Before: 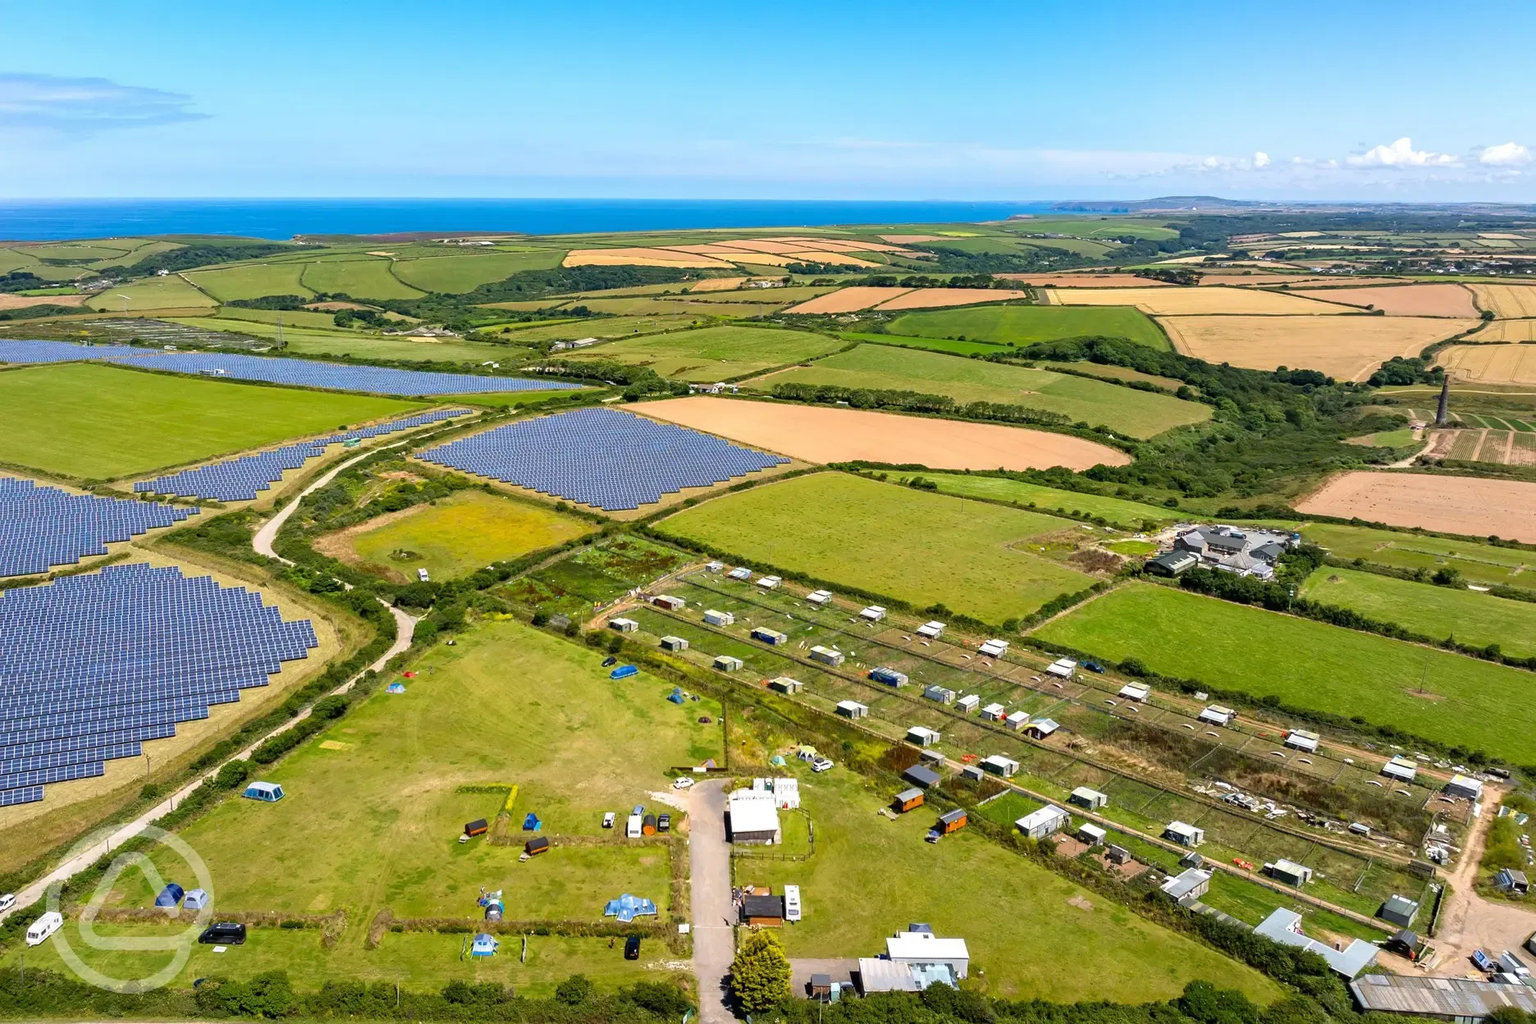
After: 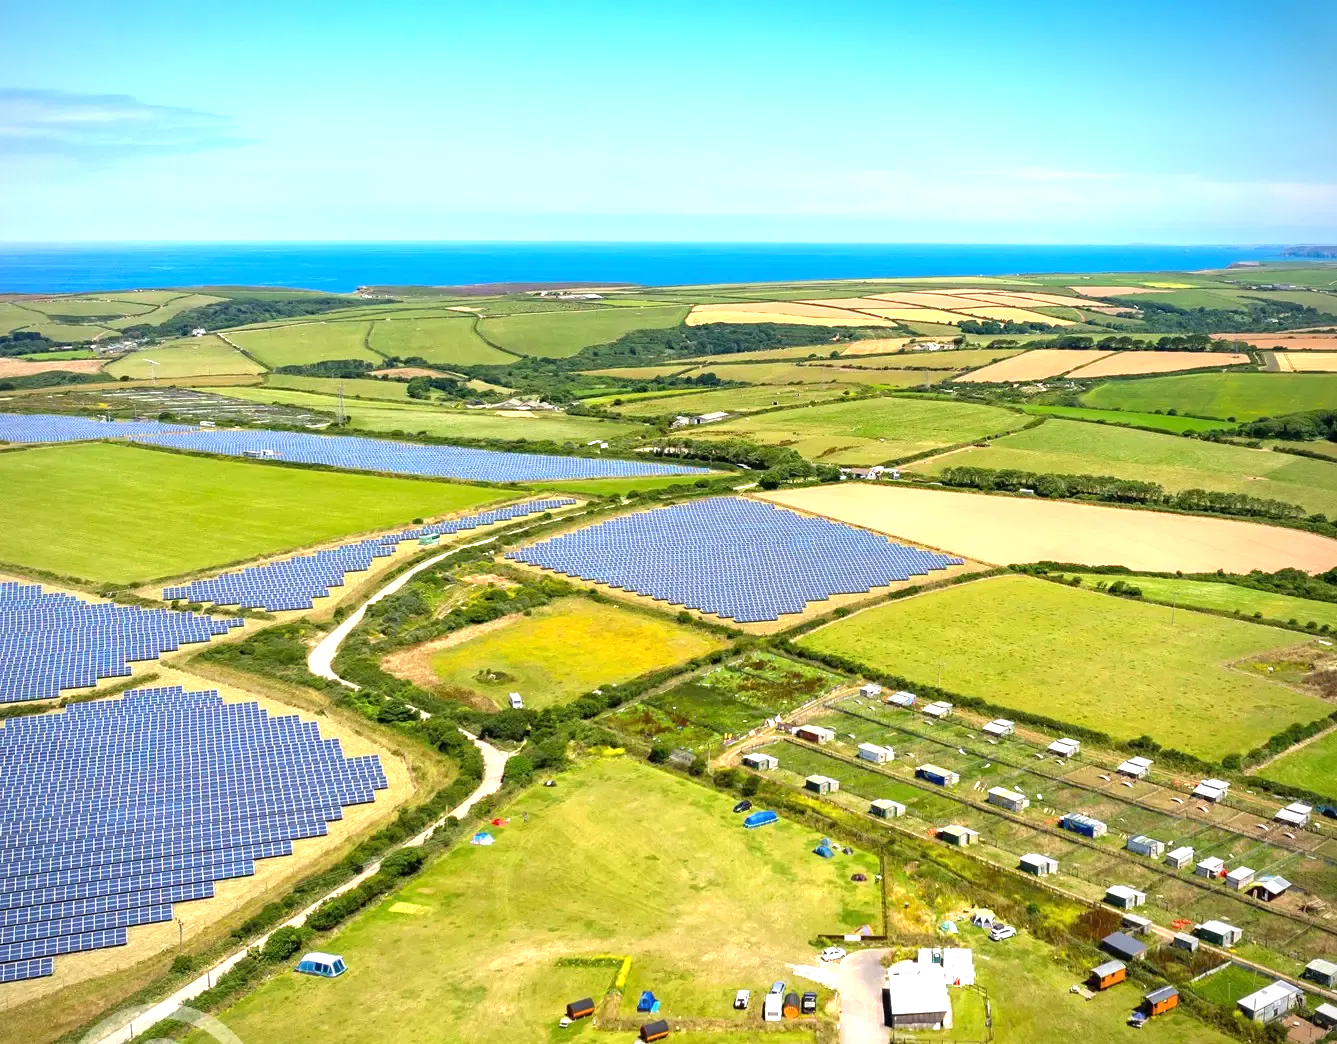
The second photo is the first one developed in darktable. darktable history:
exposure: exposure 0.772 EV, compensate exposure bias true, compensate highlight preservation false
vignetting: saturation -0.001, center (-0.08, 0.072)
crop: right 28.562%, bottom 16.286%
